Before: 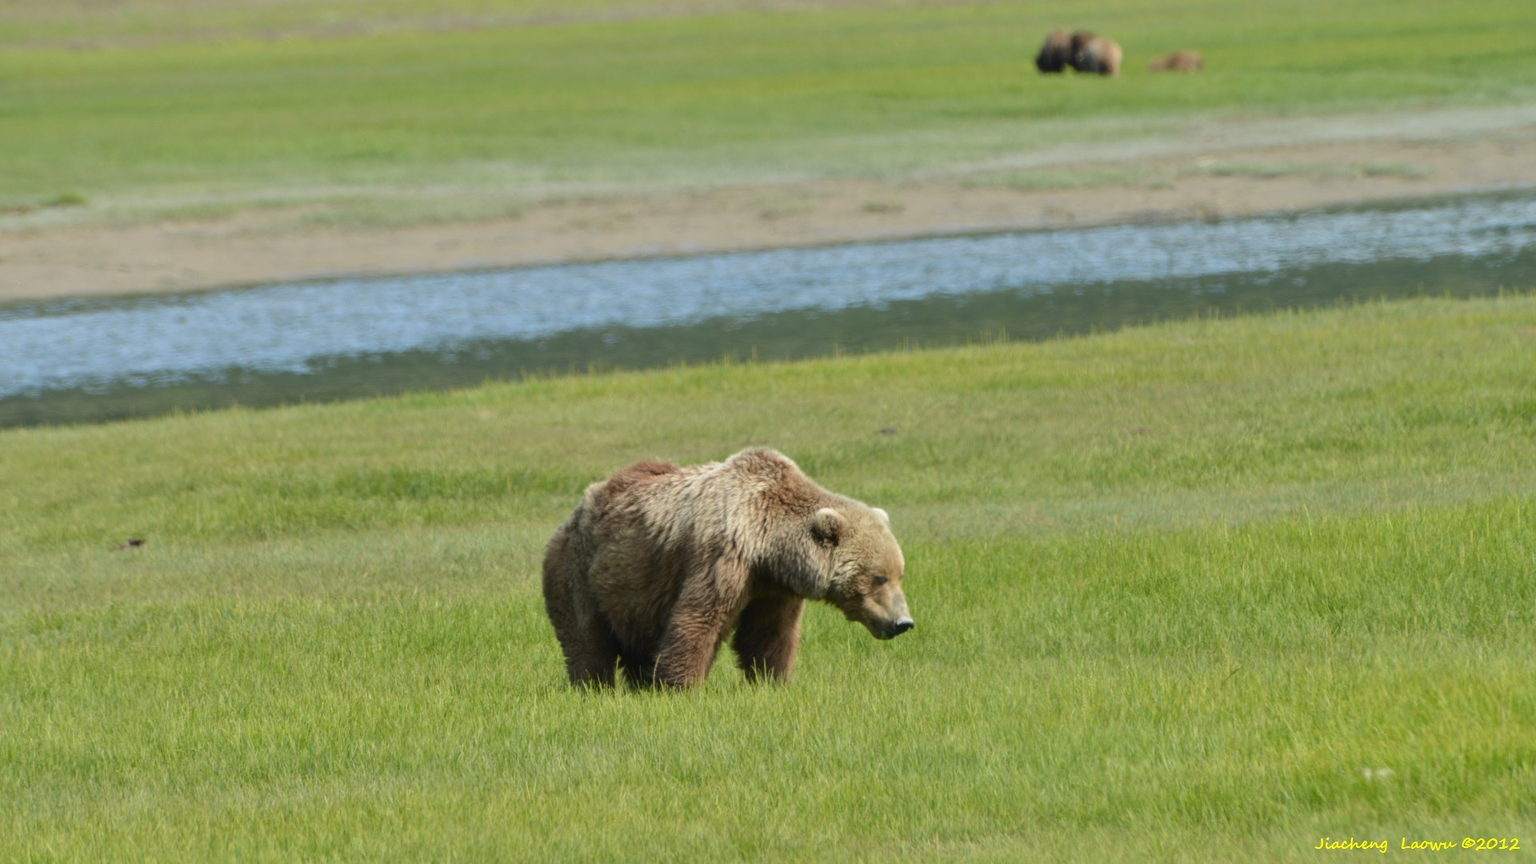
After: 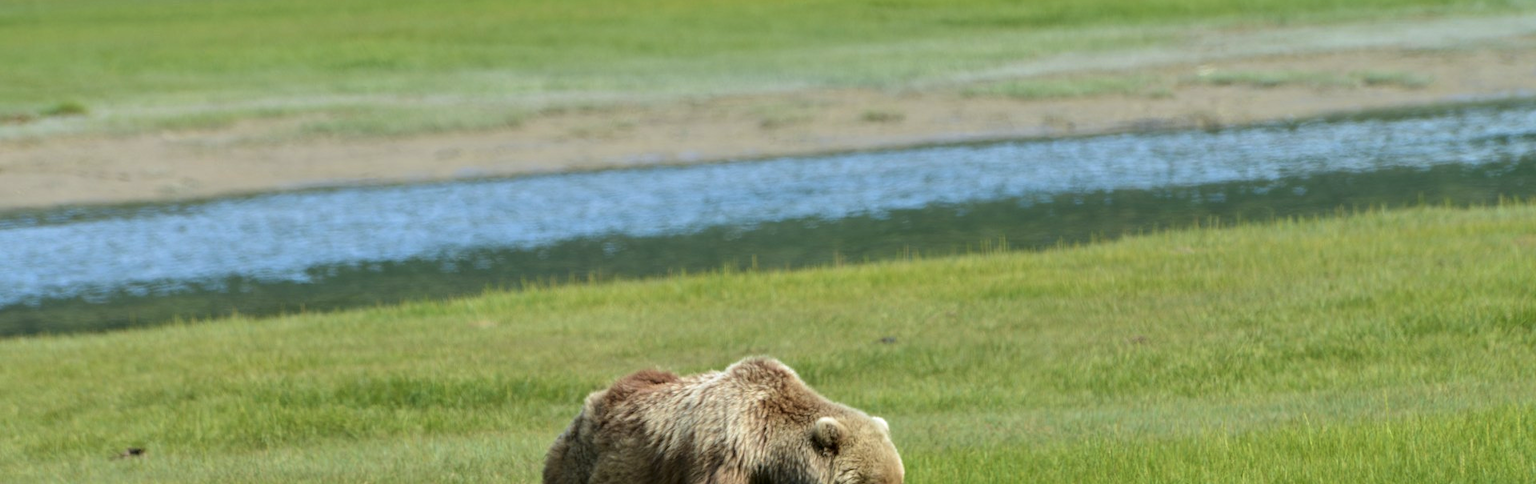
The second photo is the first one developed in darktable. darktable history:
local contrast: detail 130%
white balance: red 0.976, blue 1.04
velvia: on, module defaults
crop and rotate: top 10.605%, bottom 33.274%
